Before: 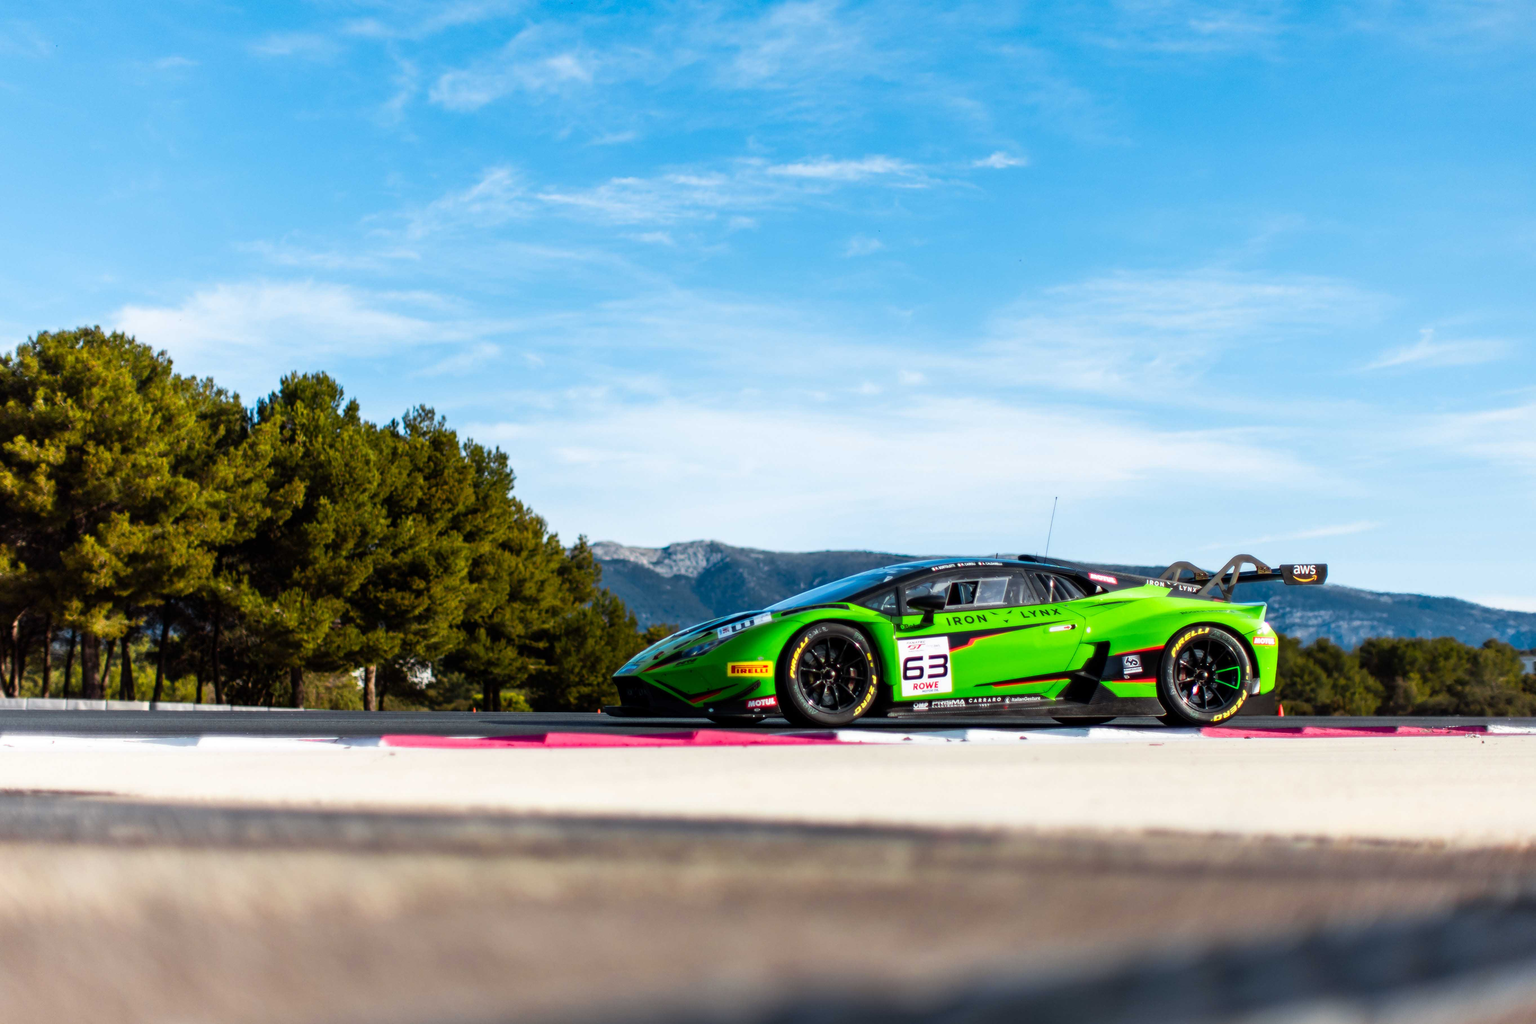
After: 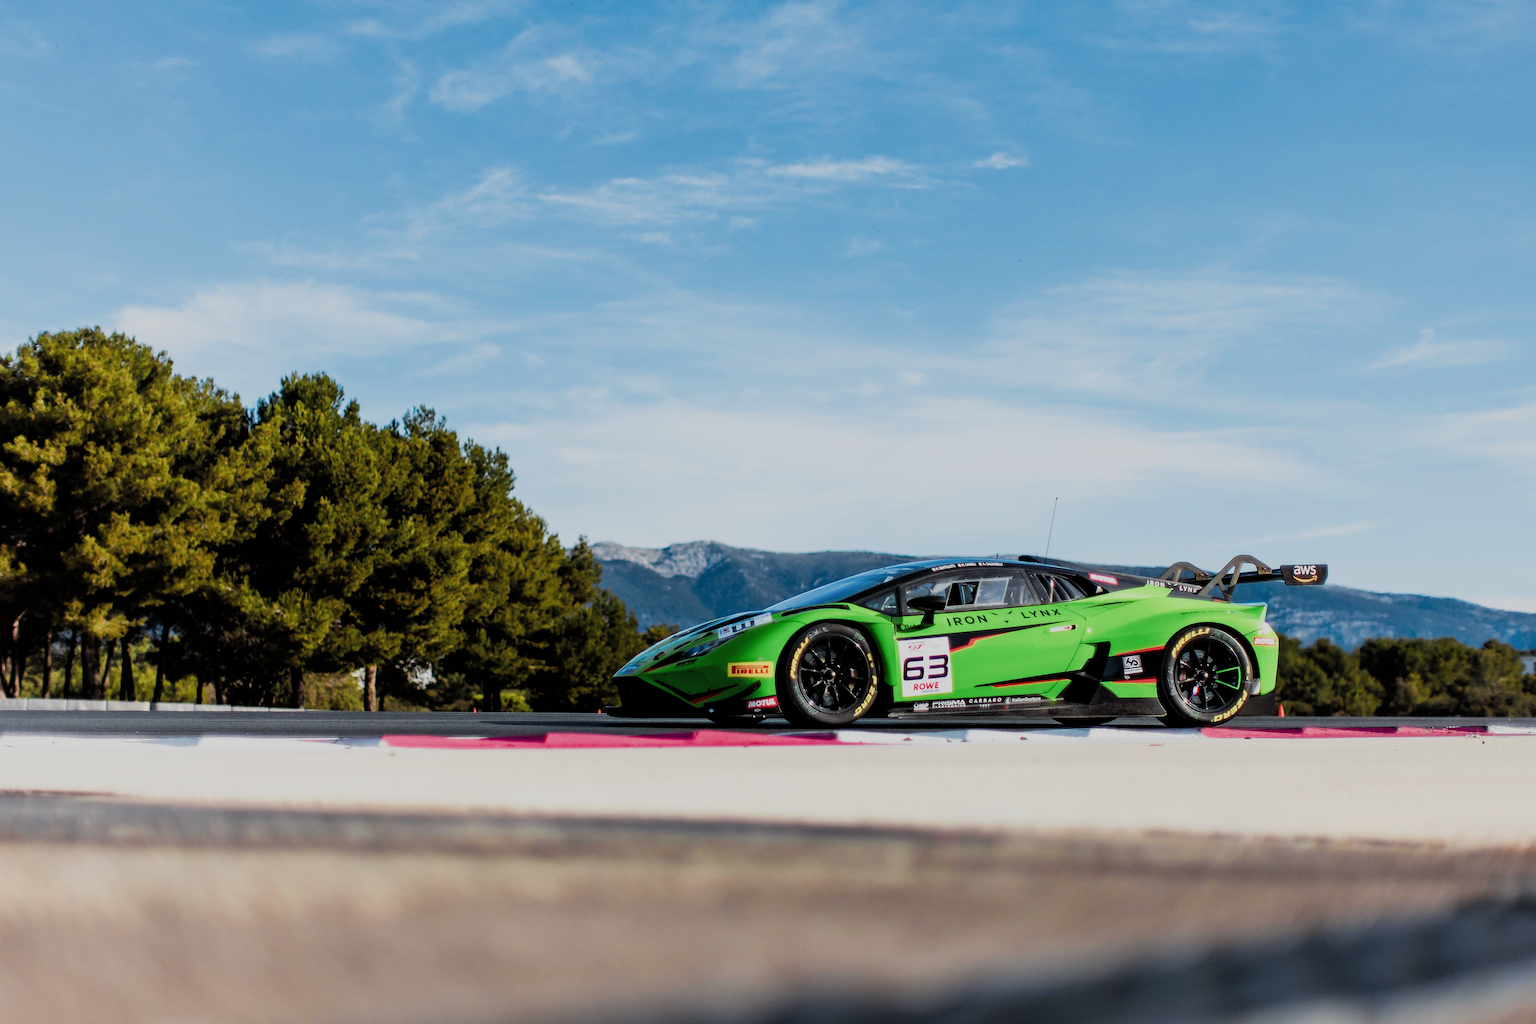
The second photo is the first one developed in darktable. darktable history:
filmic rgb: black relative exposure -7.65 EV, white relative exposure 4.56 EV, hardness 3.61, add noise in highlights 0.001, color science v3 (2019), use custom middle-gray values true, iterations of high-quality reconstruction 0, contrast in highlights soft
sharpen: radius 1.376, amount 1.256, threshold 0.603
